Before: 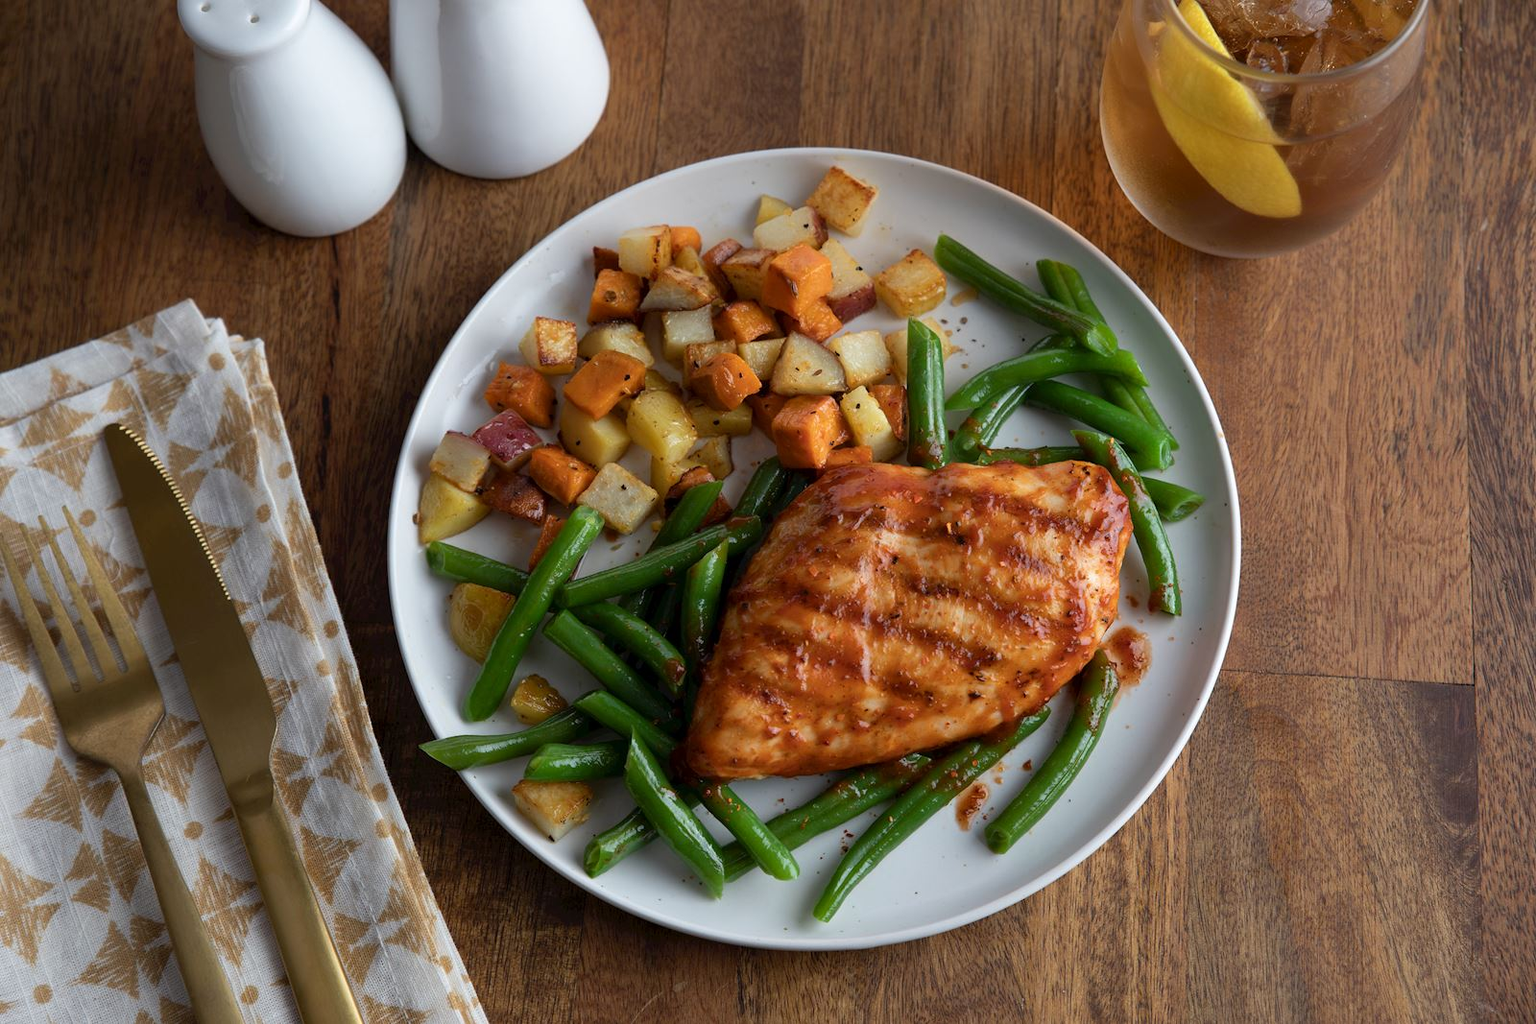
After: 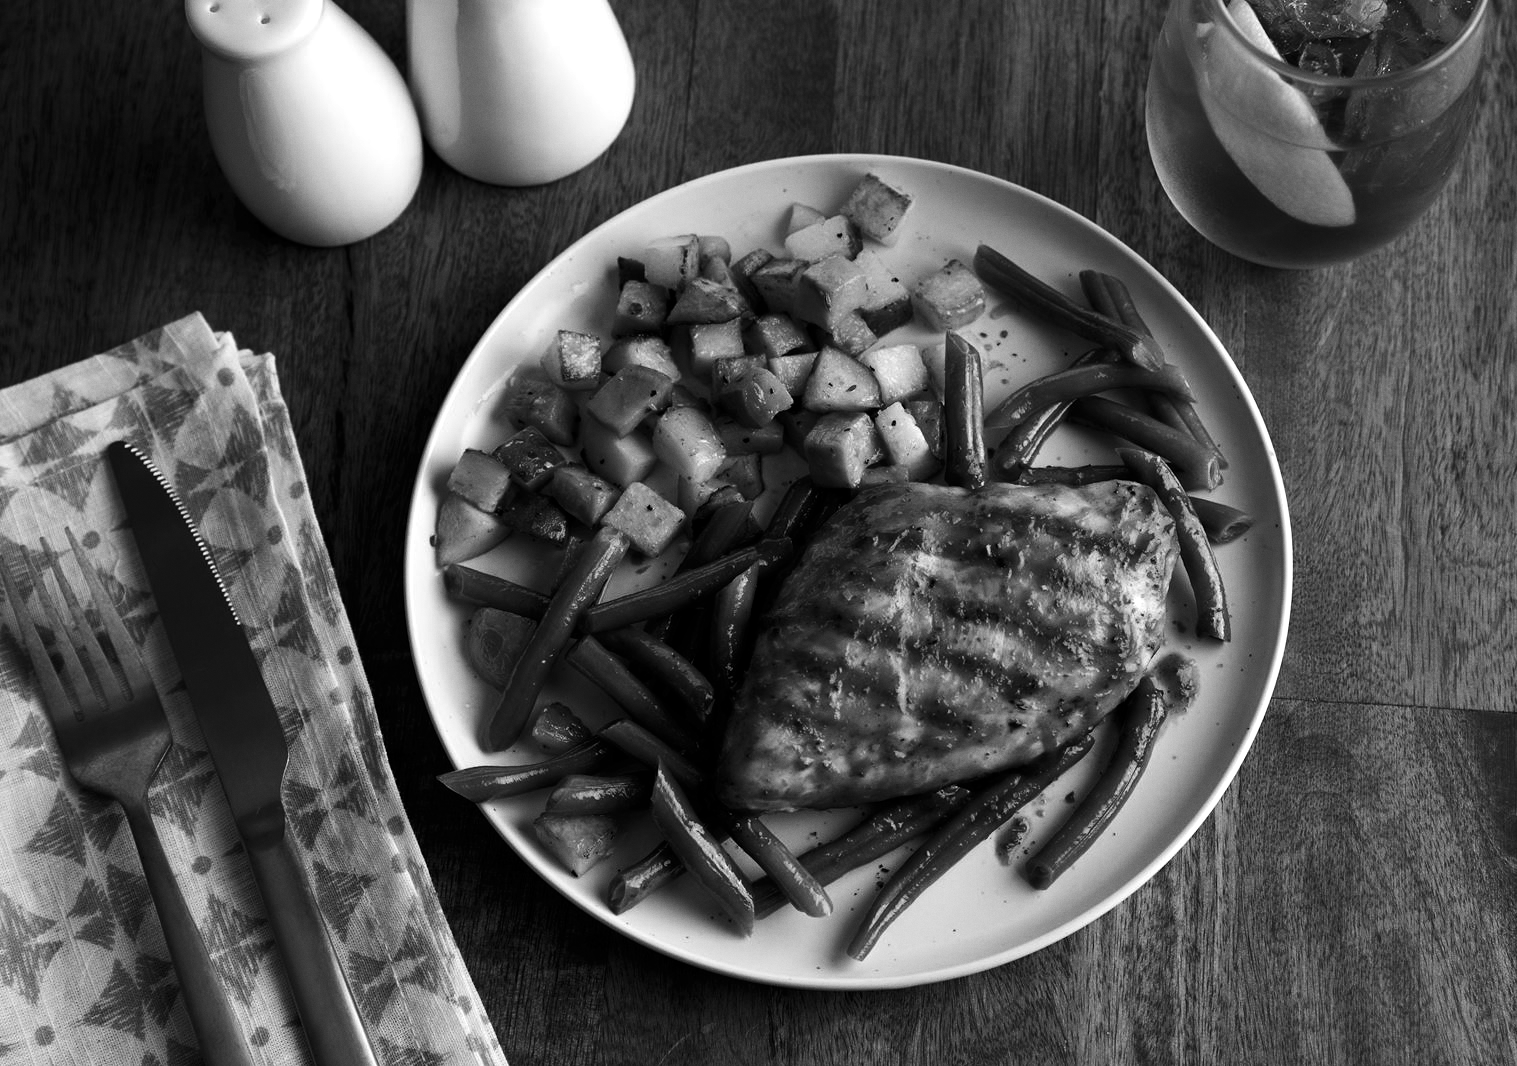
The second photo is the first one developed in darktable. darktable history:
contrast brightness saturation: contrast 0.13, brightness -0.24, saturation 0.14
color balance rgb: shadows lift › luminance 0.49%, shadows lift › chroma 6.83%, shadows lift › hue 300.29°, power › hue 208.98°, highlights gain › luminance 20.24%, highlights gain › chroma 13.17%, highlights gain › hue 173.85°, perceptual saturation grading › global saturation 18.05%
monochrome: on, module defaults
crop and rotate: right 5.167%
exposure: compensate highlight preservation false
grain: coarseness 0.09 ISO, strength 10%
shadows and highlights: radius 337.17, shadows 29.01, soften with gaussian
